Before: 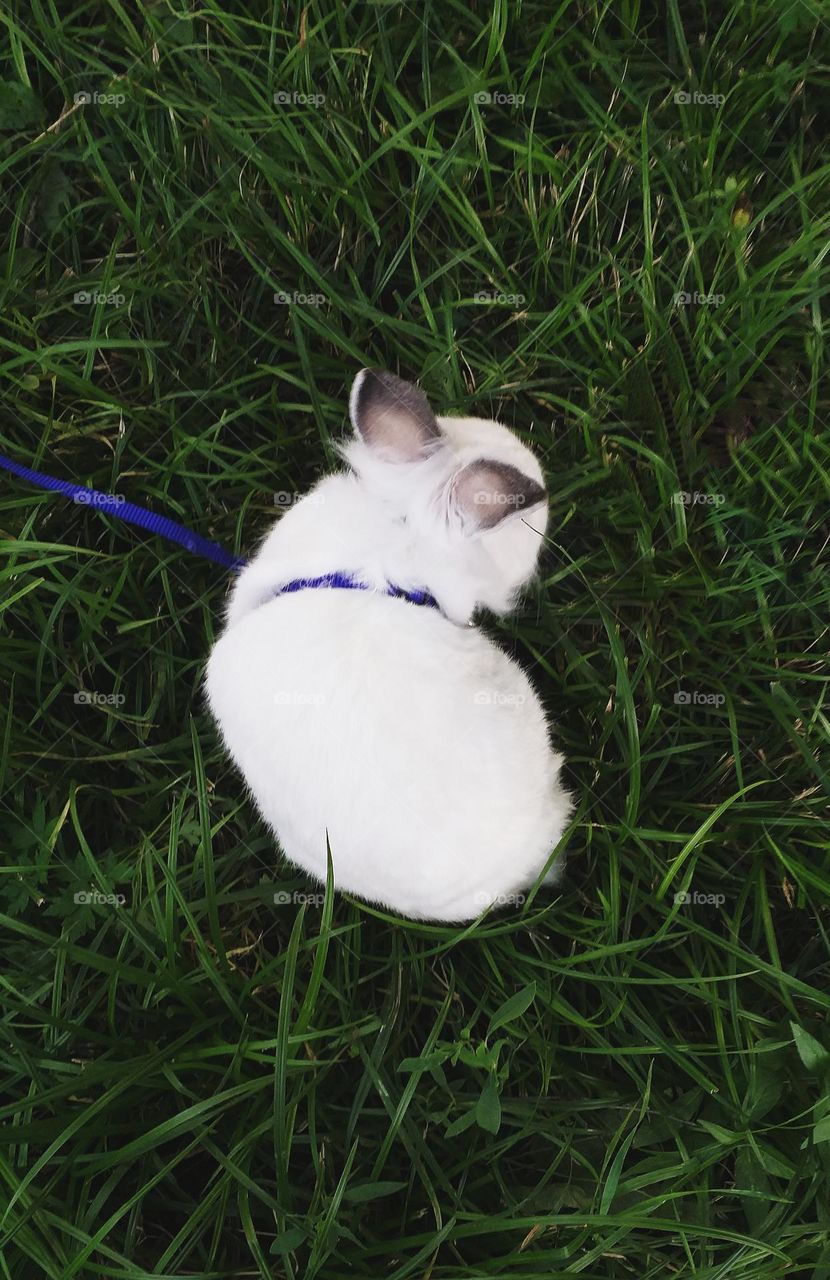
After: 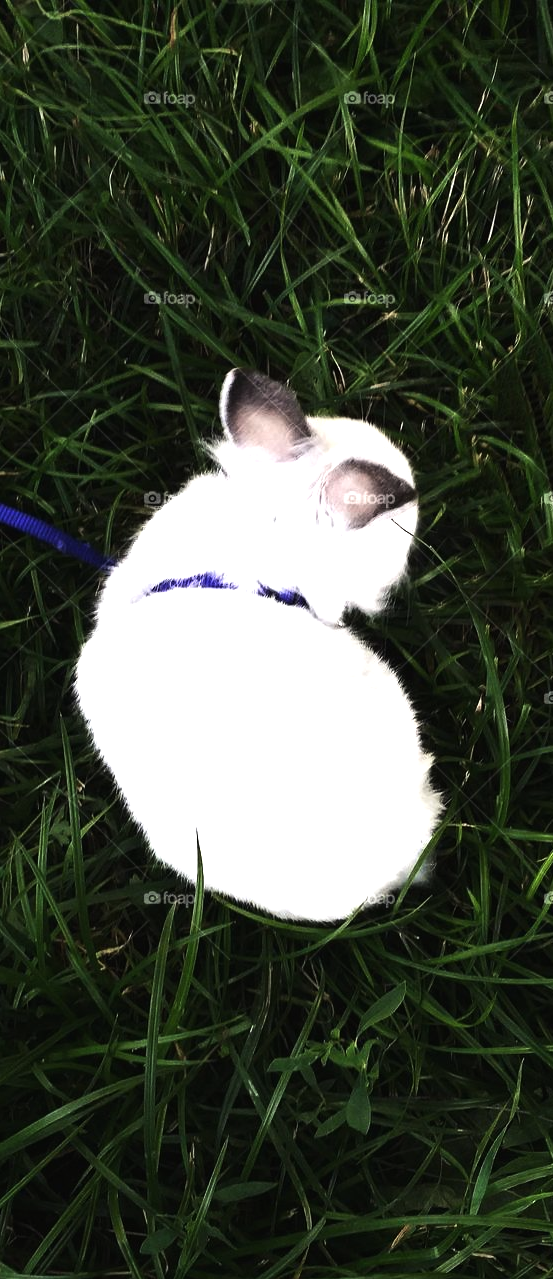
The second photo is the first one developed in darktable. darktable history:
crop and rotate: left 15.754%, right 17.579%
tone equalizer: -8 EV -1.08 EV, -7 EV -1.01 EV, -6 EV -0.867 EV, -5 EV -0.578 EV, -3 EV 0.578 EV, -2 EV 0.867 EV, -1 EV 1.01 EV, +0 EV 1.08 EV, edges refinement/feathering 500, mask exposure compensation -1.57 EV, preserve details no
